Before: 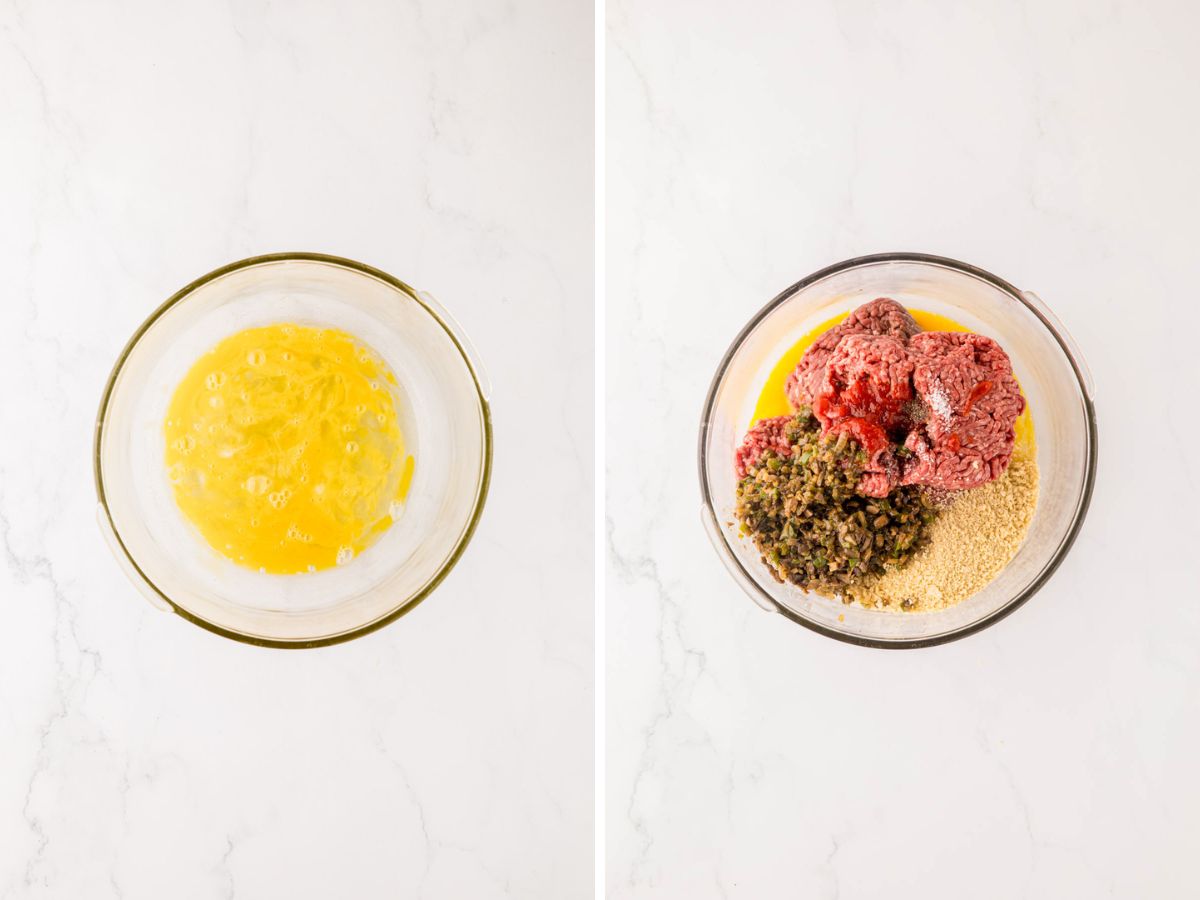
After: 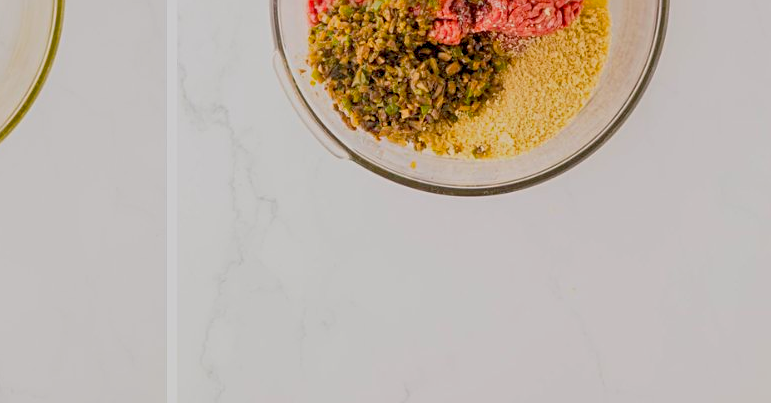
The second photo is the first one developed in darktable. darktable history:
sharpen: radius 2.498, amount 0.318
color balance rgb: shadows lift › chroma 2.019%, shadows lift › hue 217.92°, perceptual saturation grading › global saturation 29.818%, contrast -29.413%
crop and rotate: left 35.681%, top 50.357%, bottom 4.785%
